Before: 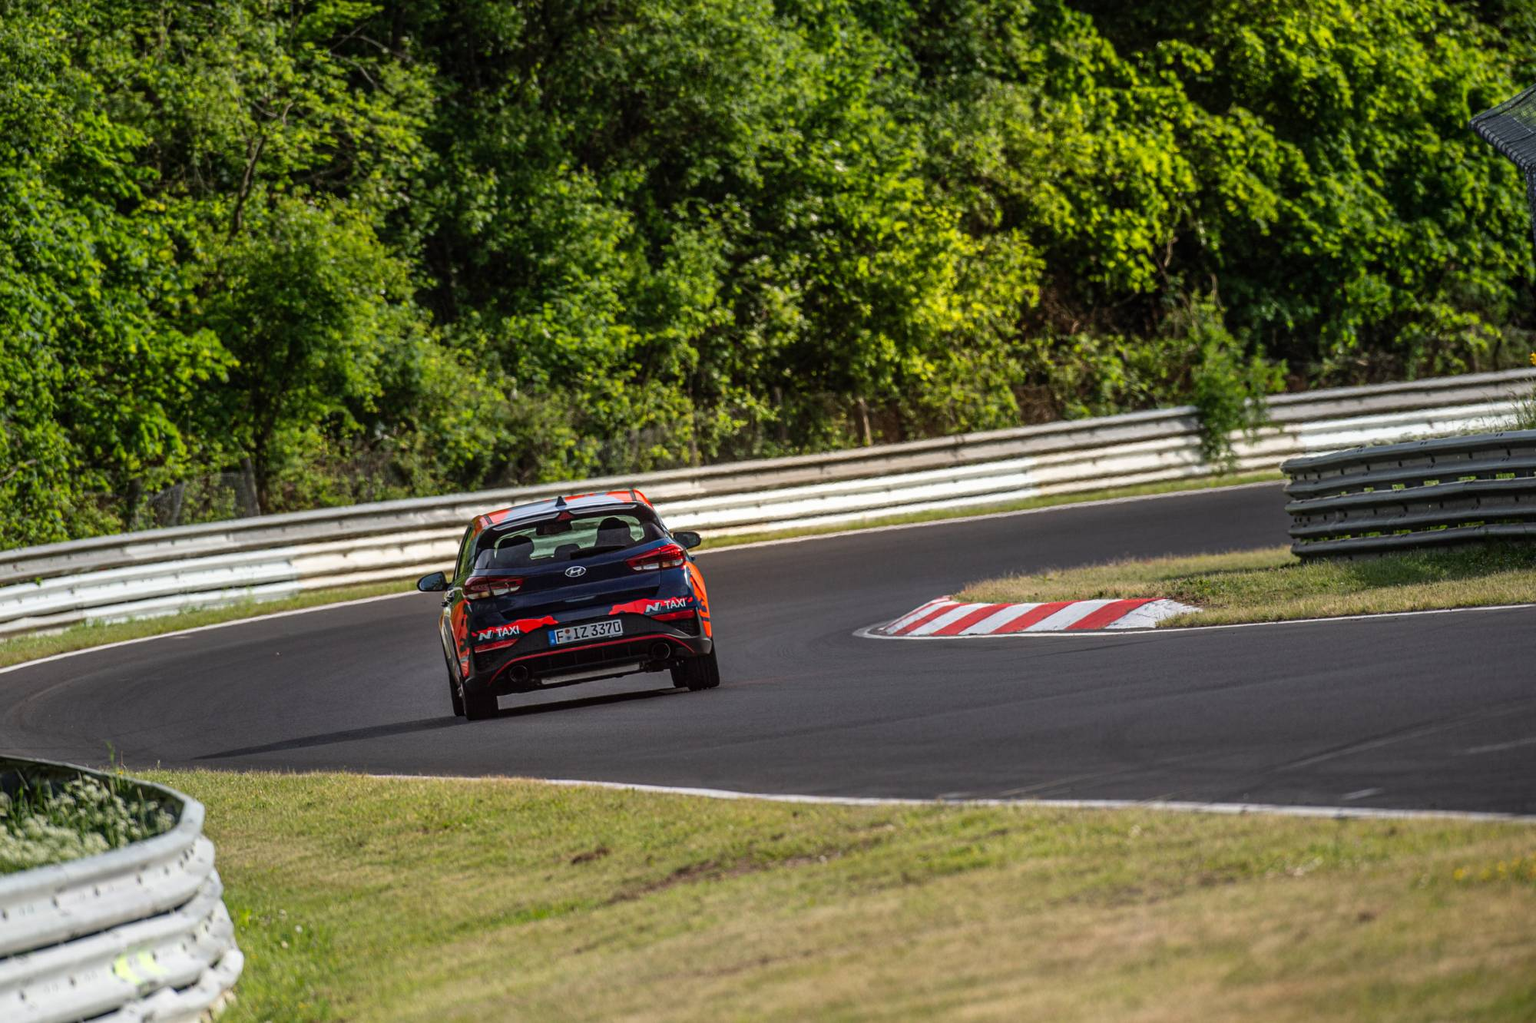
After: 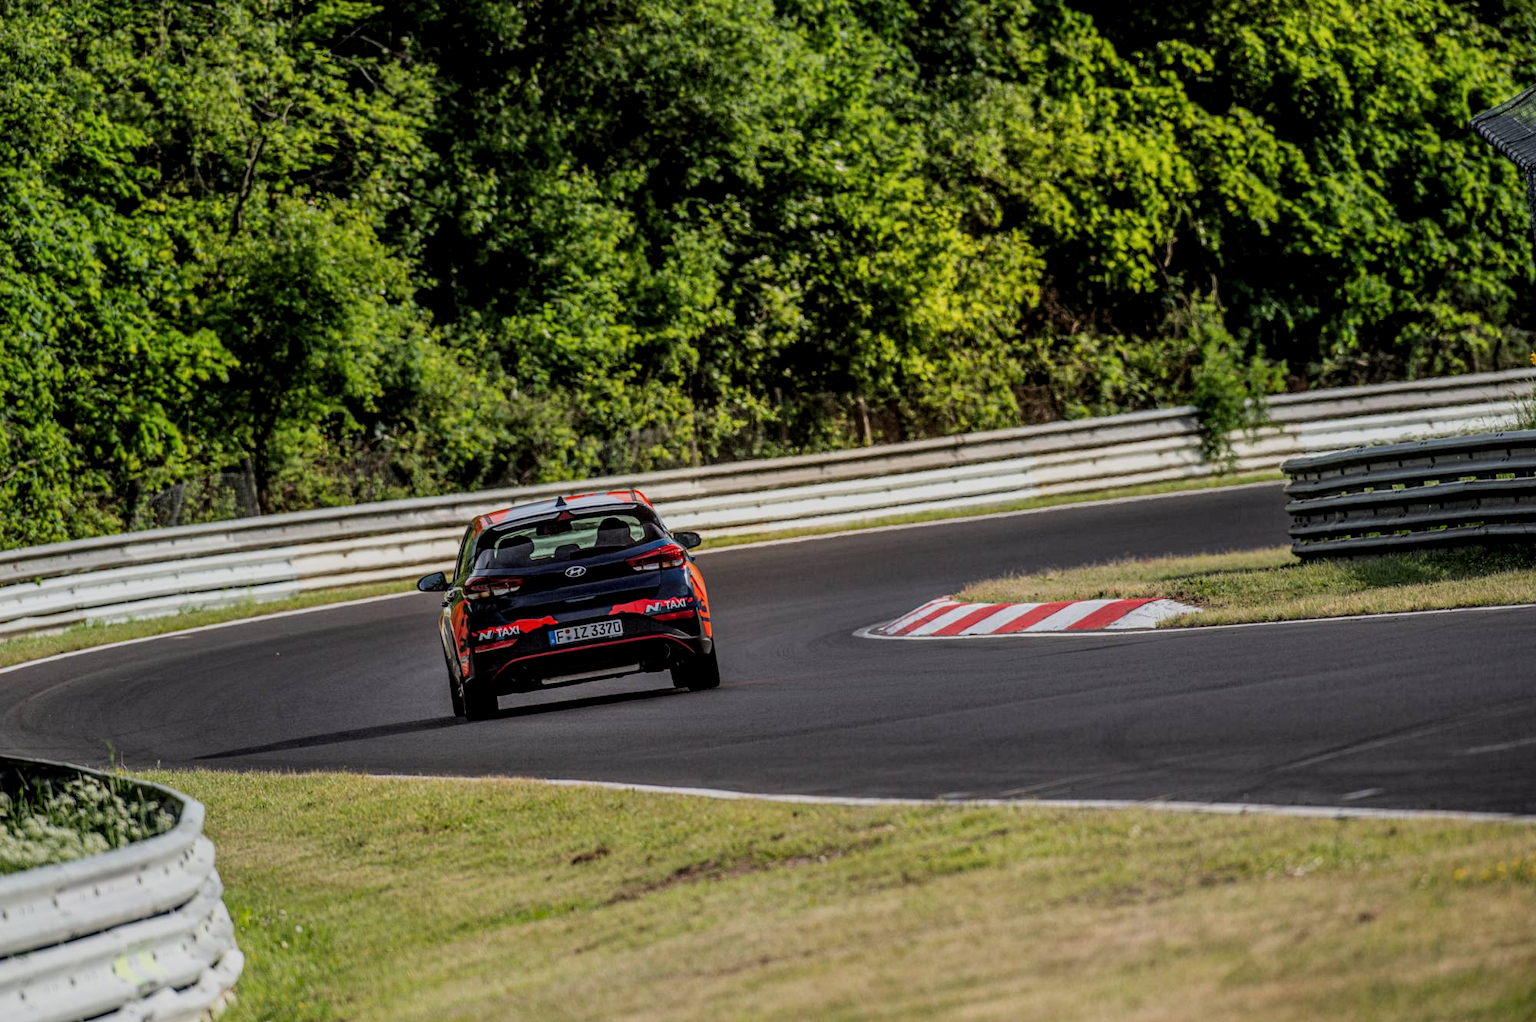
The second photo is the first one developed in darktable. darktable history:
local contrast: on, module defaults
filmic rgb: black relative exposure -7.65 EV, white relative exposure 4.56 EV, hardness 3.61
